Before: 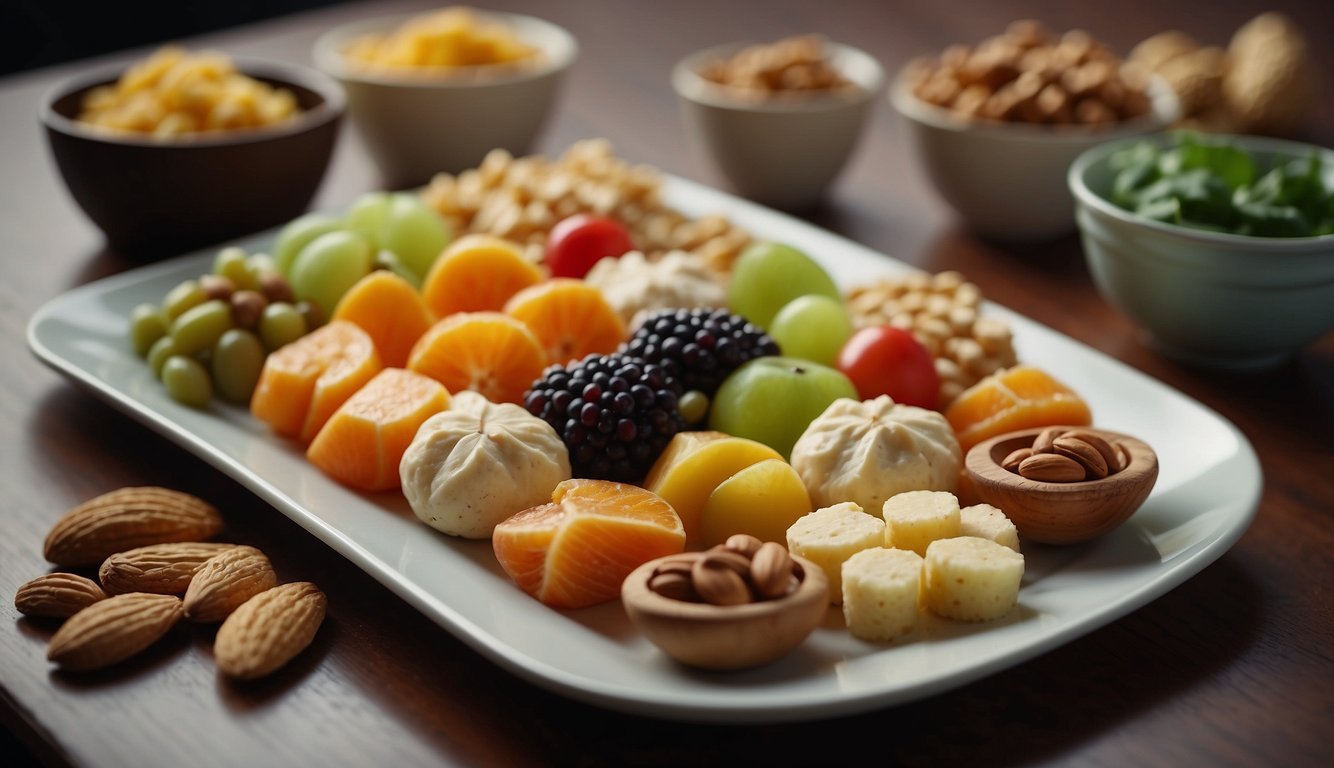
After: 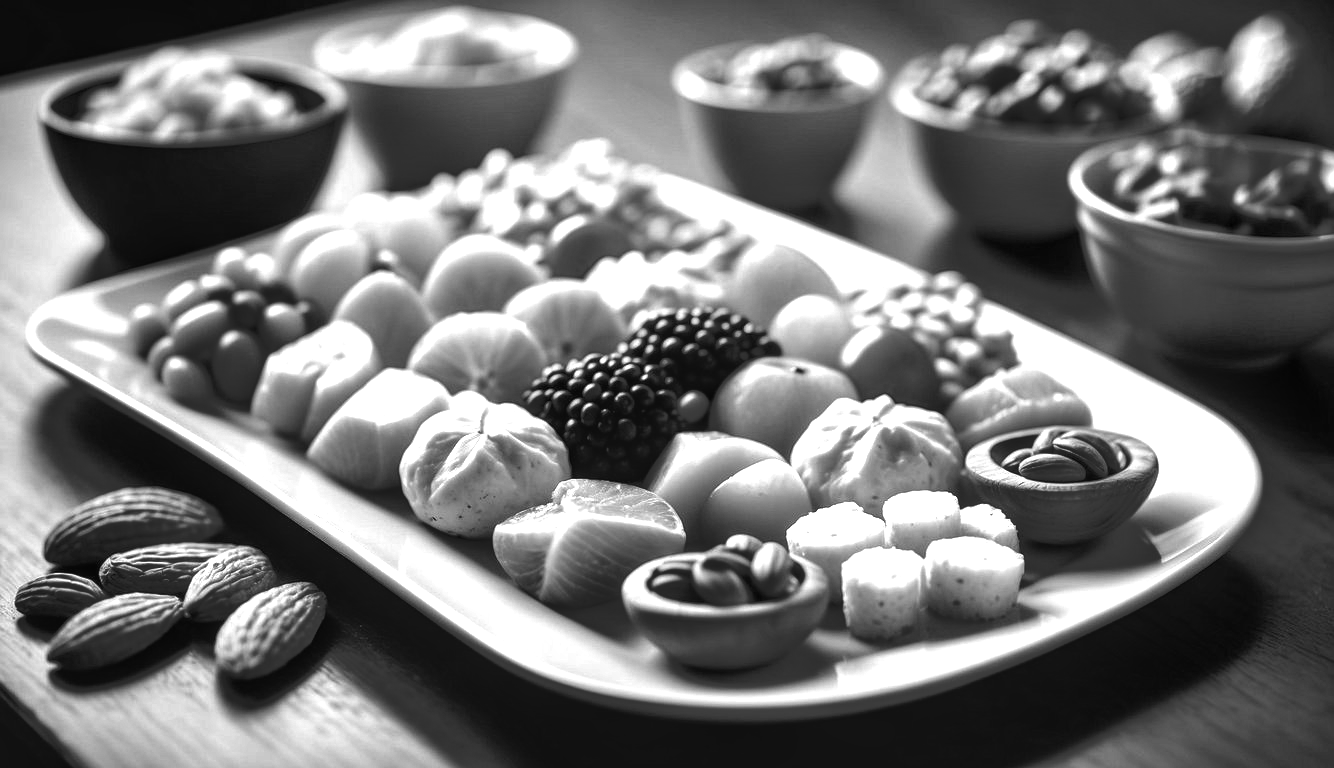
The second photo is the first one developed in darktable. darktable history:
tone equalizer: -8 EV -0.528 EV, -7 EV -0.319 EV, -6 EV -0.083 EV, -5 EV 0.413 EV, -4 EV 0.985 EV, -3 EV 0.791 EV, -2 EV -0.01 EV, -1 EV 0.14 EV, +0 EV -0.012 EV, smoothing 1
monochrome: on, module defaults
local contrast: on, module defaults
levels: levels [0, 0.618, 1]
exposure: black level correction 0, exposure 1.2 EV, compensate exposure bias true, compensate highlight preservation false
